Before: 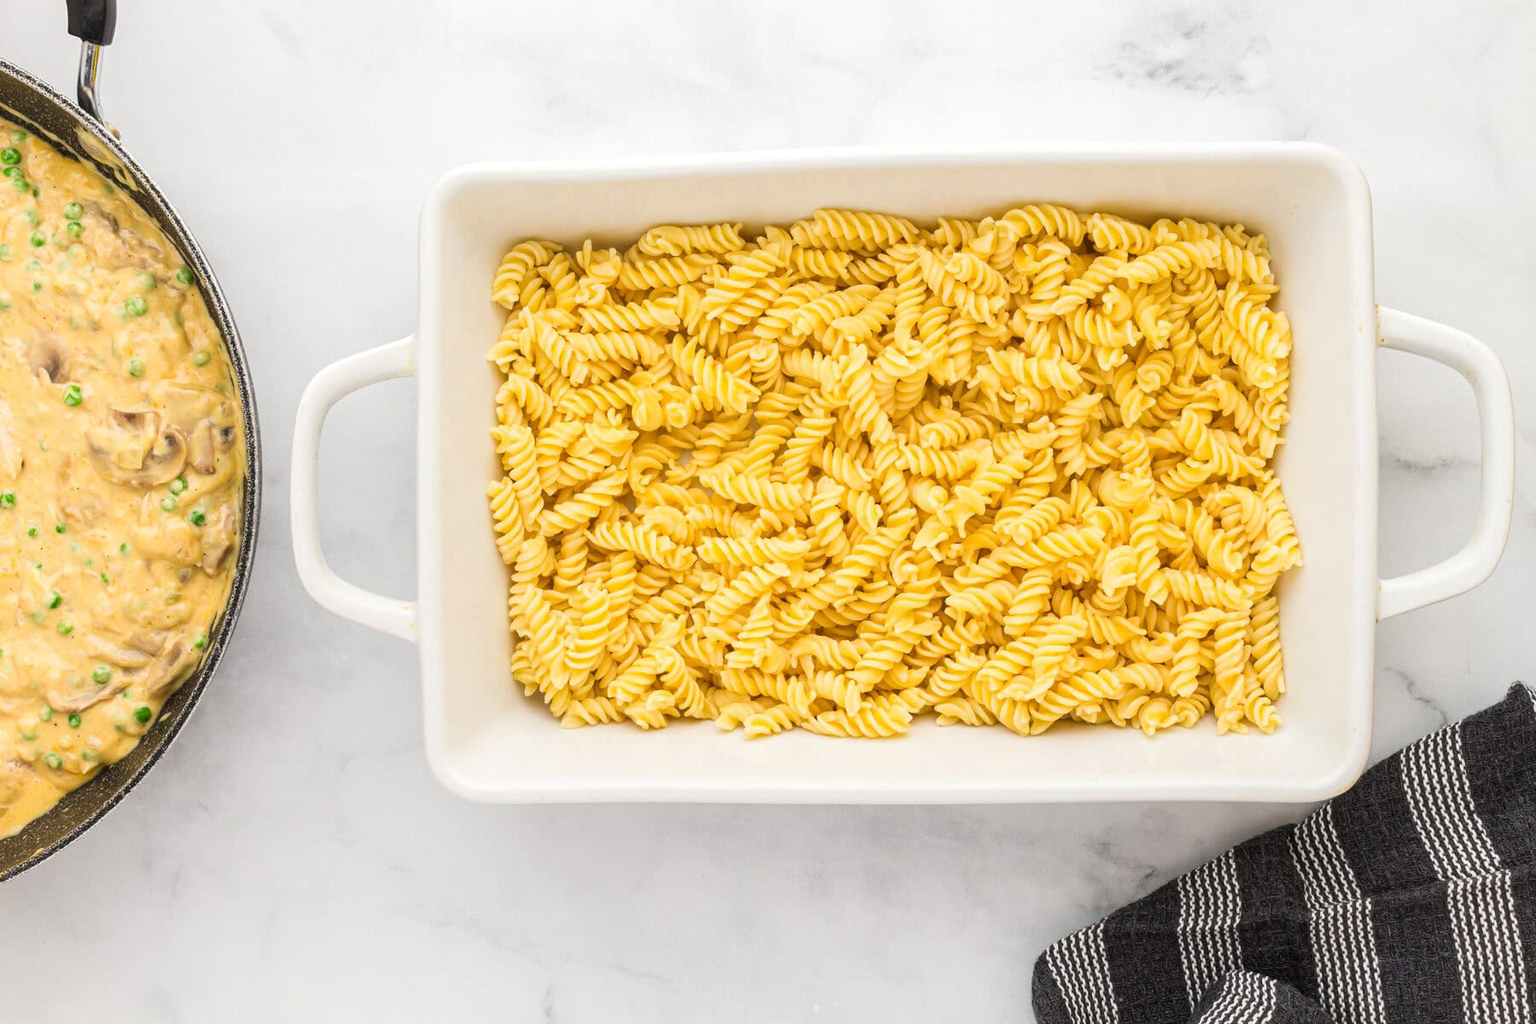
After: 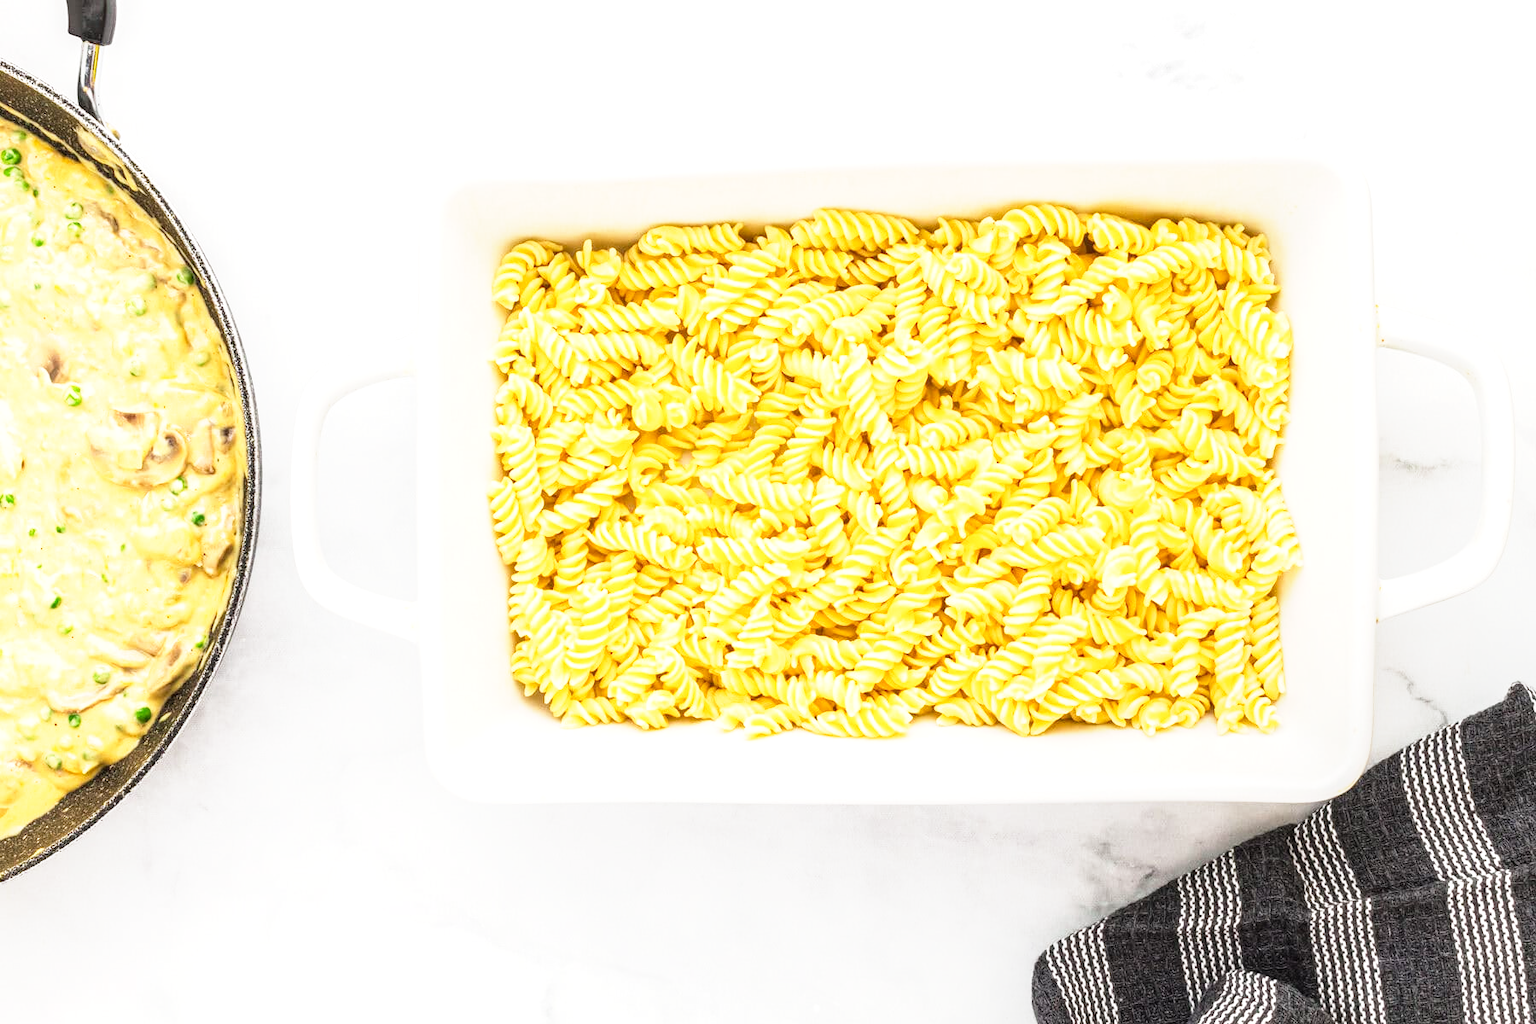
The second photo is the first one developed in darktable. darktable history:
tone equalizer: -8 EV -0.386 EV, -7 EV -0.403 EV, -6 EV -0.343 EV, -5 EV -0.215 EV, -3 EV 0.237 EV, -2 EV 0.305 EV, -1 EV 0.371 EV, +0 EV 0.411 EV
local contrast: on, module defaults
base curve: curves: ch0 [(0, 0) (0.557, 0.834) (1, 1)], preserve colors none
